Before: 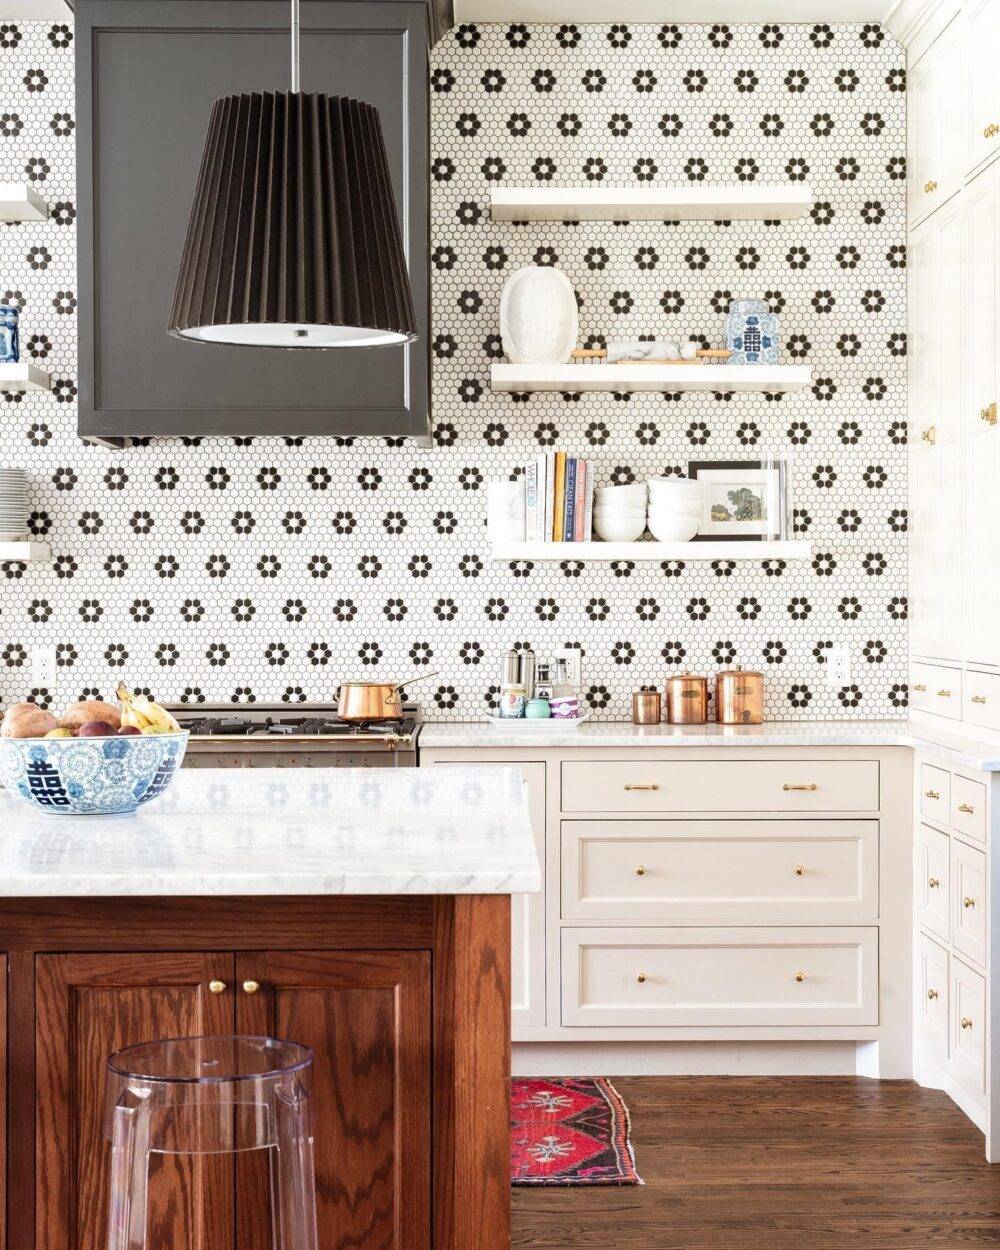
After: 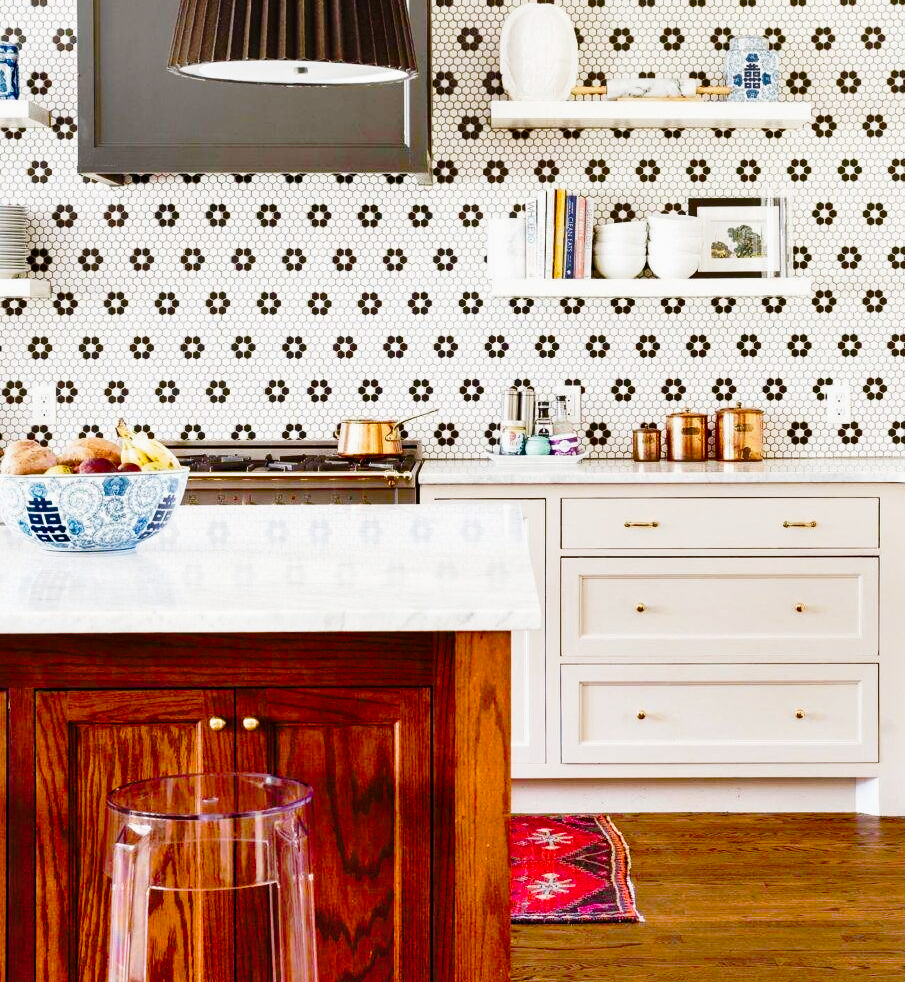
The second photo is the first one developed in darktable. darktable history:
color balance rgb: shadows fall-off 102.275%, perceptual saturation grading › global saturation 55.082%, perceptual saturation grading › highlights -50.361%, perceptual saturation grading › mid-tones 39.27%, perceptual saturation grading › shadows 30.532%, perceptual brilliance grading › highlights 5.023%, perceptual brilliance grading › shadows -9.736%, mask middle-gray fulcrum 21.664%, global vibrance 20%
shadows and highlights: shadows 60.44, soften with gaussian
tone curve: curves: ch0 [(0, 0) (0.168, 0.142) (0.359, 0.44) (0.469, 0.544) (0.634, 0.722) (0.858, 0.903) (1, 0.968)]; ch1 [(0, 0) (0.437, 0.453) (0.472, 0.47) (0.502, 0.502) (0.54, 0.534) (0.57, 0.592) (0.618, 0.66) (0.699, 0.749) (0.859, 0.919) (1, 1)]; ch2 [(0, 0) (0.33, 0.301) (0.421, 0.443) (0.476, 0.498) (0.505, 0.503) (0.547, 0.557) (0.586, 0.634) (0.608, 0.676) (1, 1)], preserve colors none
crop: top 21.11%, right 9.44%, bottom 0.269%
